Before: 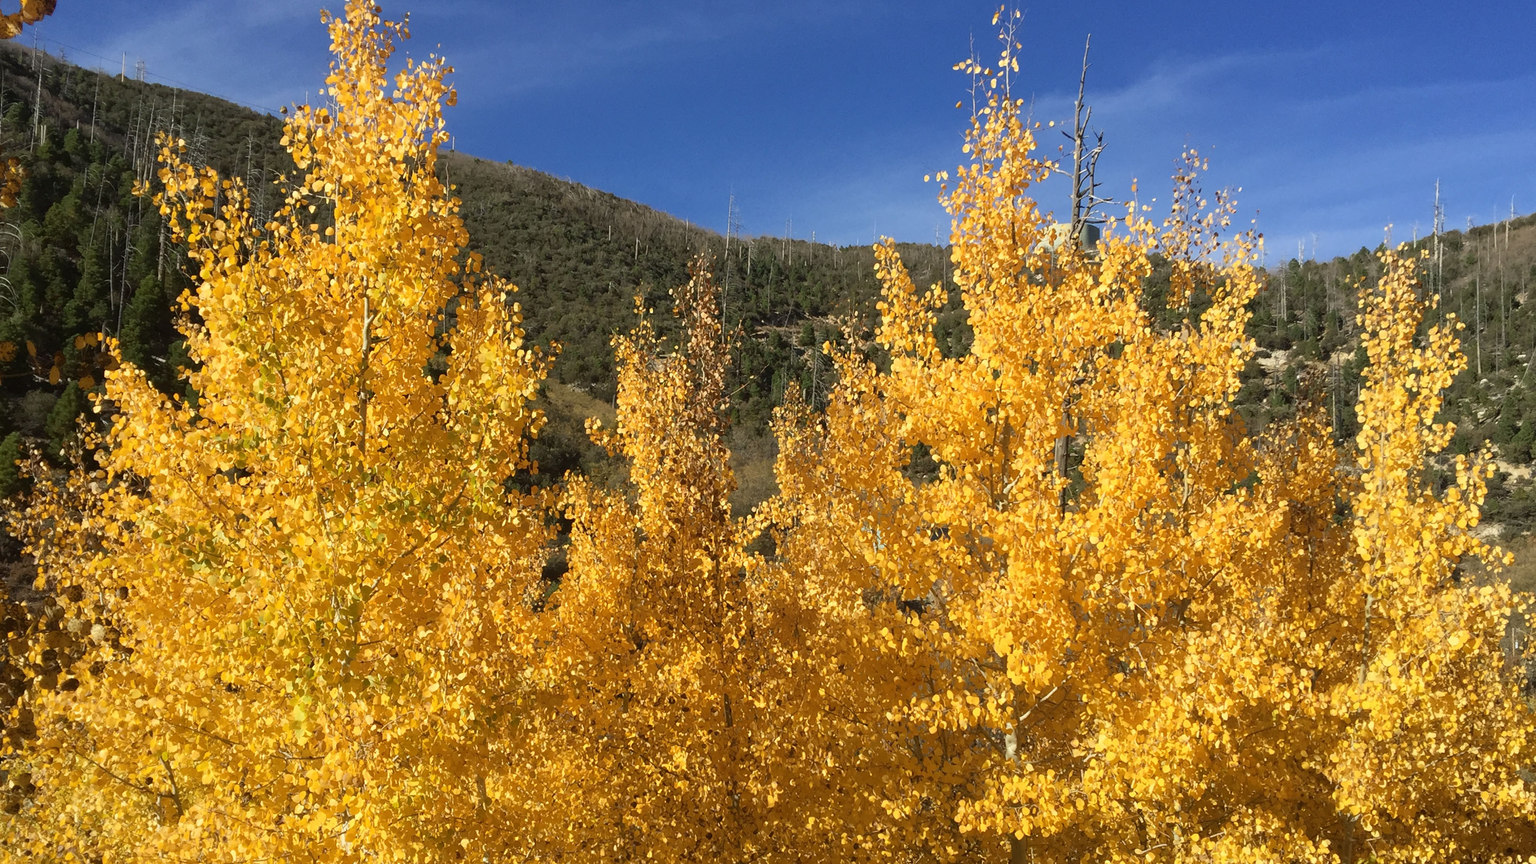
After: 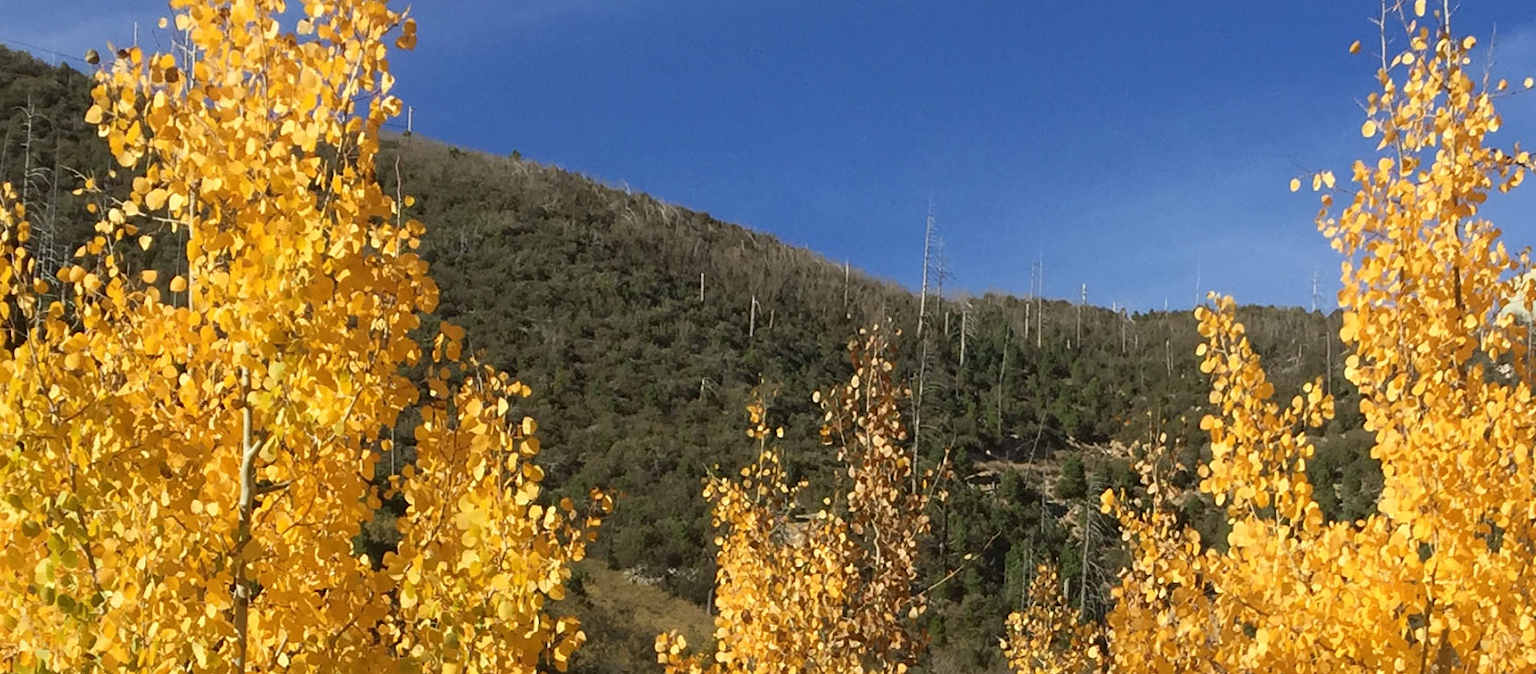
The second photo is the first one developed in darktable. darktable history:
crop: left 15.264%, top 9.235%, right 31.243%, bottom 49.013%
